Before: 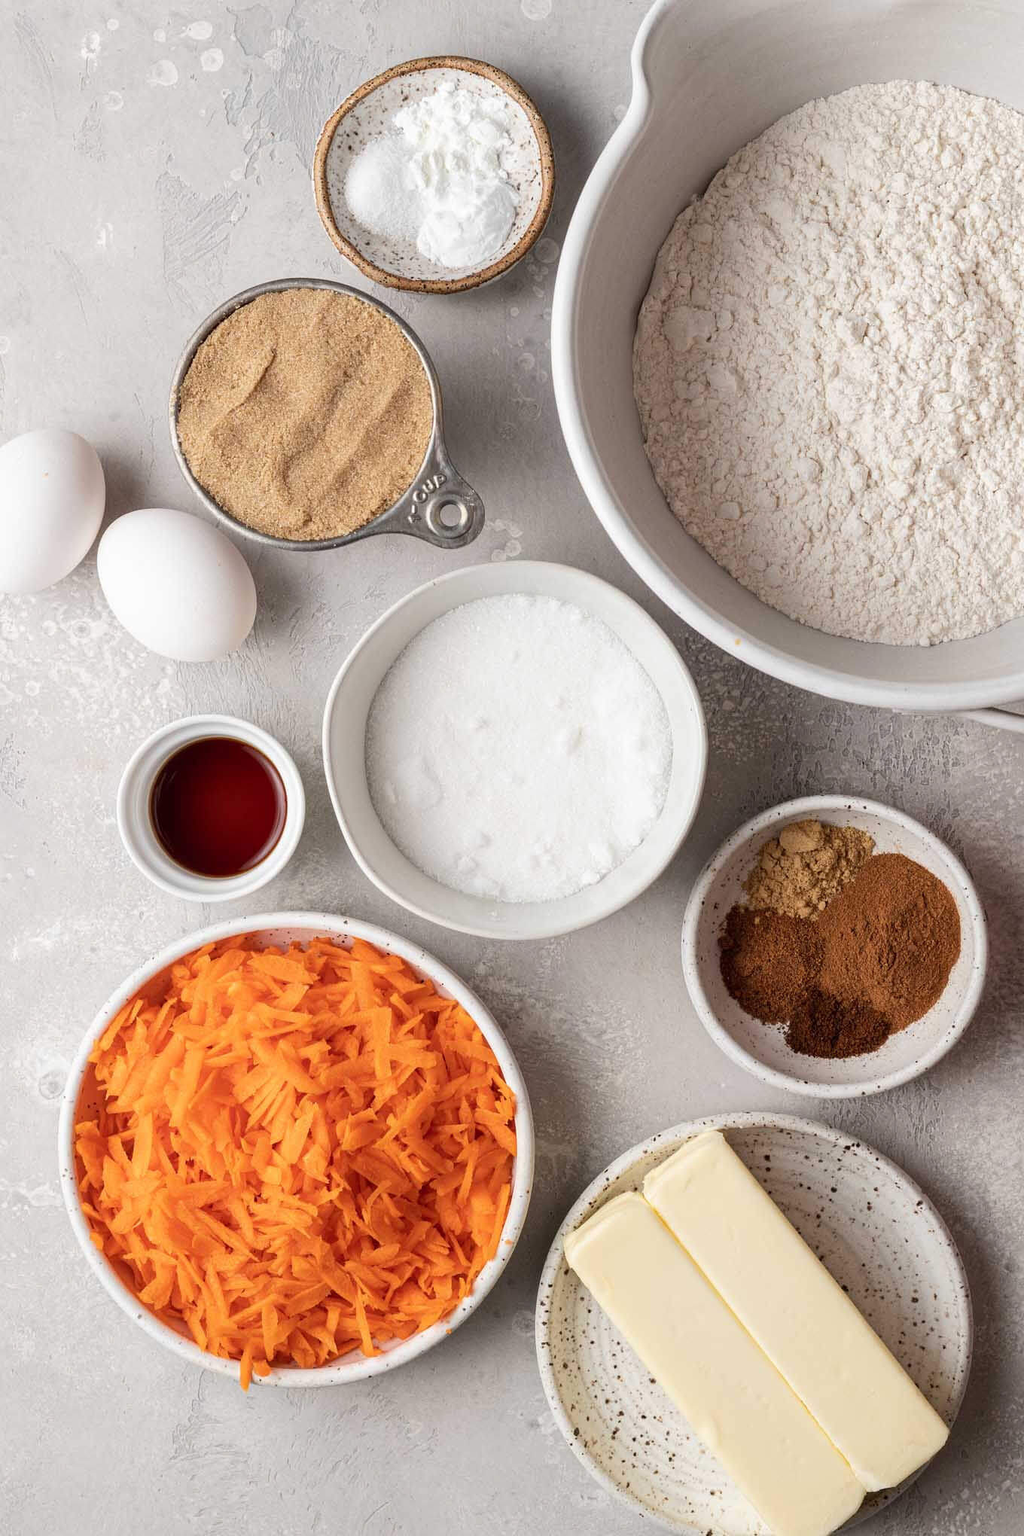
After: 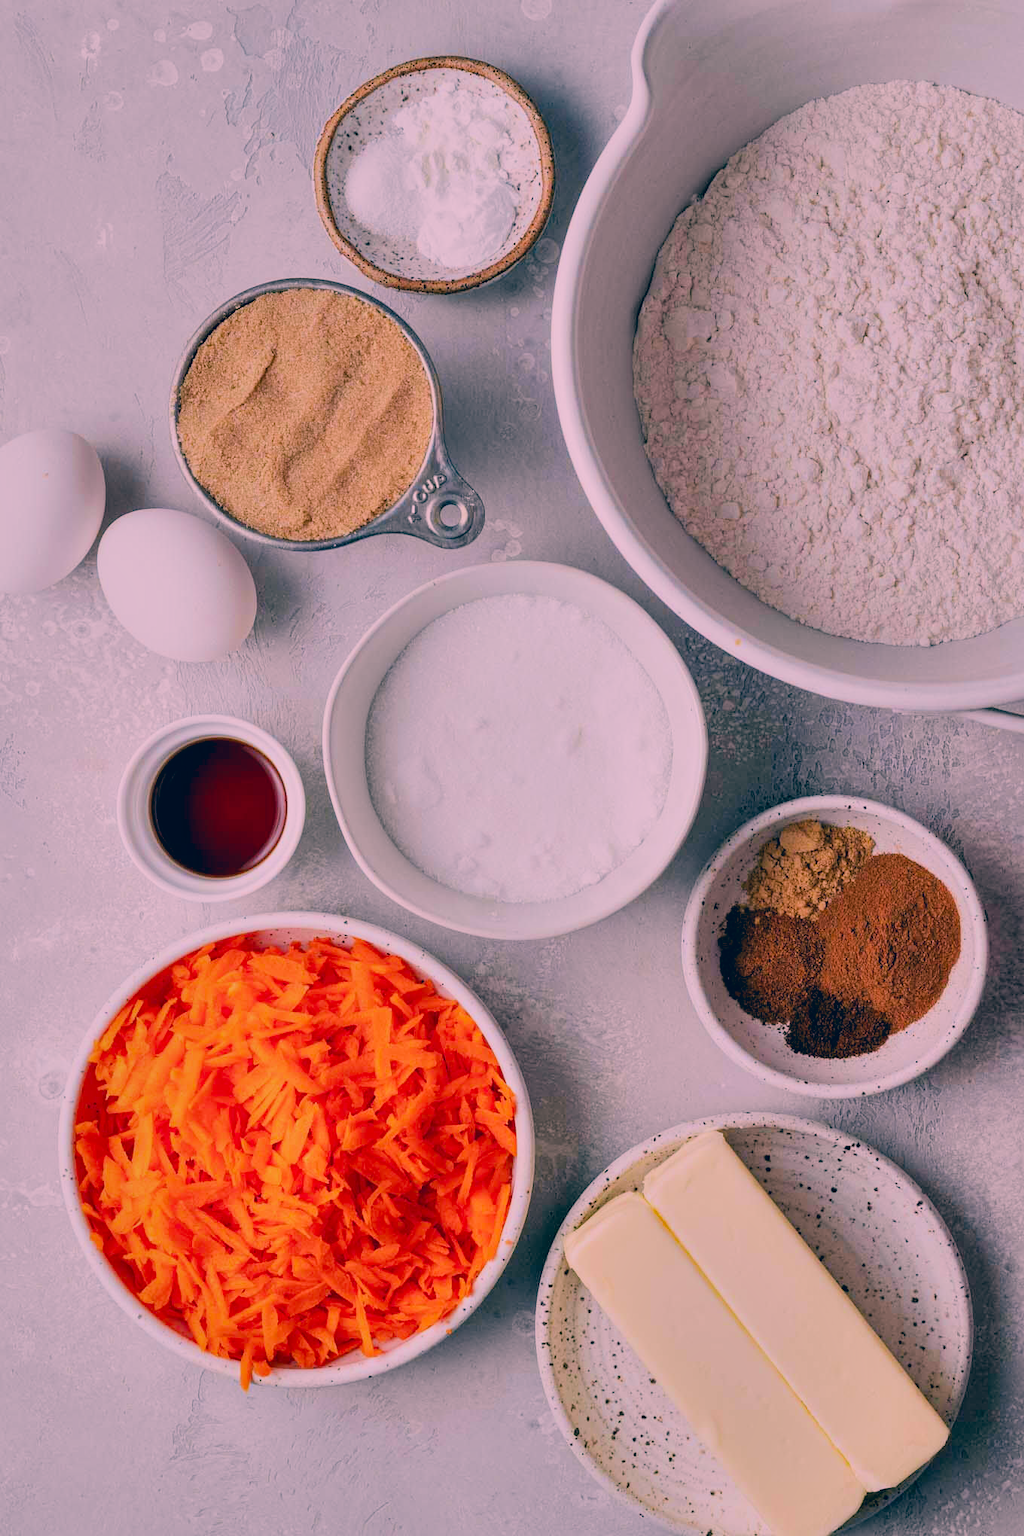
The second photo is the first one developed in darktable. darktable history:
color correction: highlights a* 17.03, highlights b* 0.205, shadows a* -15.38, shadows b* -14.56, saturation 1.5
shadows and highlights: soften with gaussian
filmic rgb: black relative exposure -7.32 EV, white relative exposure 5.09 EV, hardness 3.2
